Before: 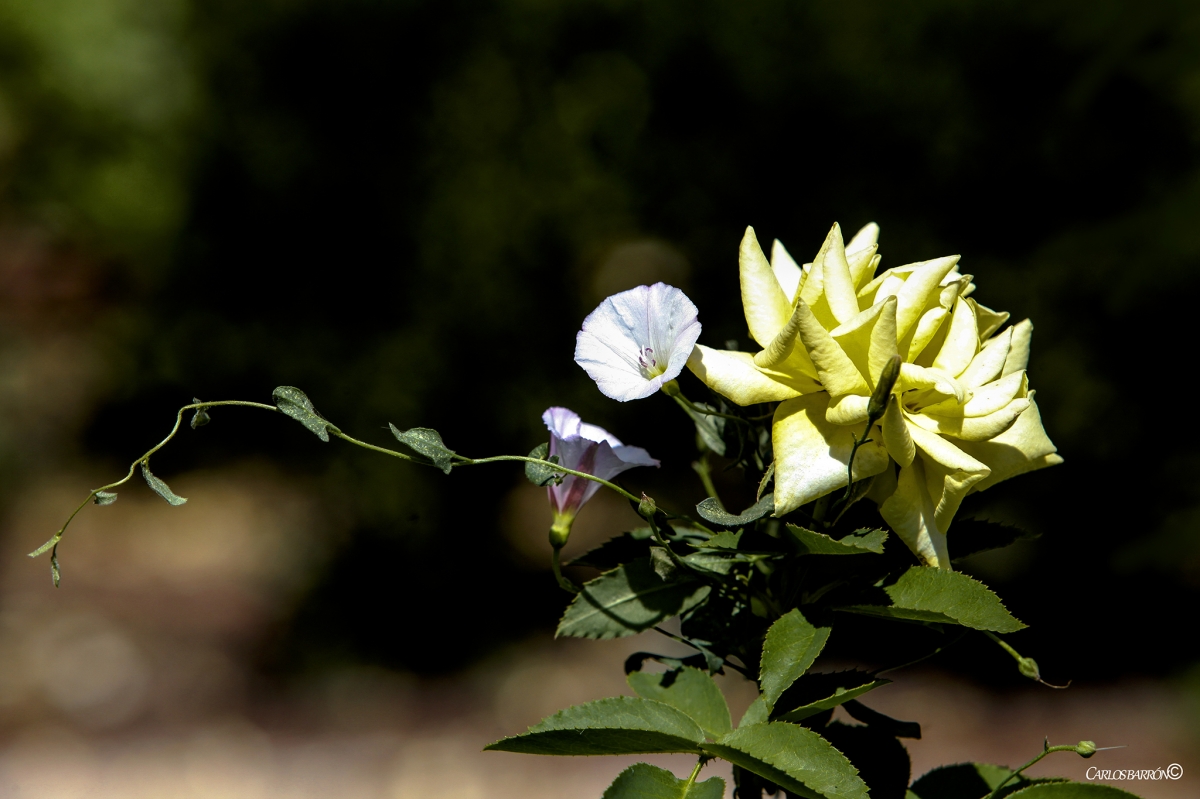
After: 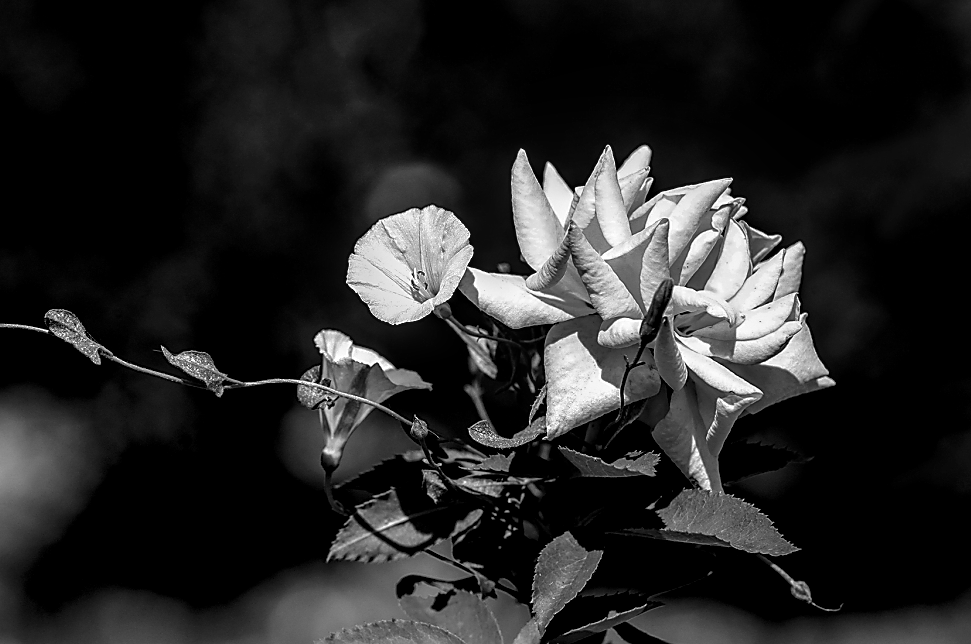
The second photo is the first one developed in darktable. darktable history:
local contrast: highlights 26%, detail 150%
crop: left 19.082%, top 9.642%, right 0.001%, bottom 9.749%
shadows and highlights: shadows 21.01, highlights -82.35, soften with gaussian
color calibration: output gray [0.22, 0.42, 0.37, 0], illuminant F (fluorescent), F source F9 (Cool White Deluxe 4150 K) – high CRI, x 0.373, y 0.373, temperature 4158.26 K
sharpen: radius 1.349, amount 1.247, threshold 0.759
